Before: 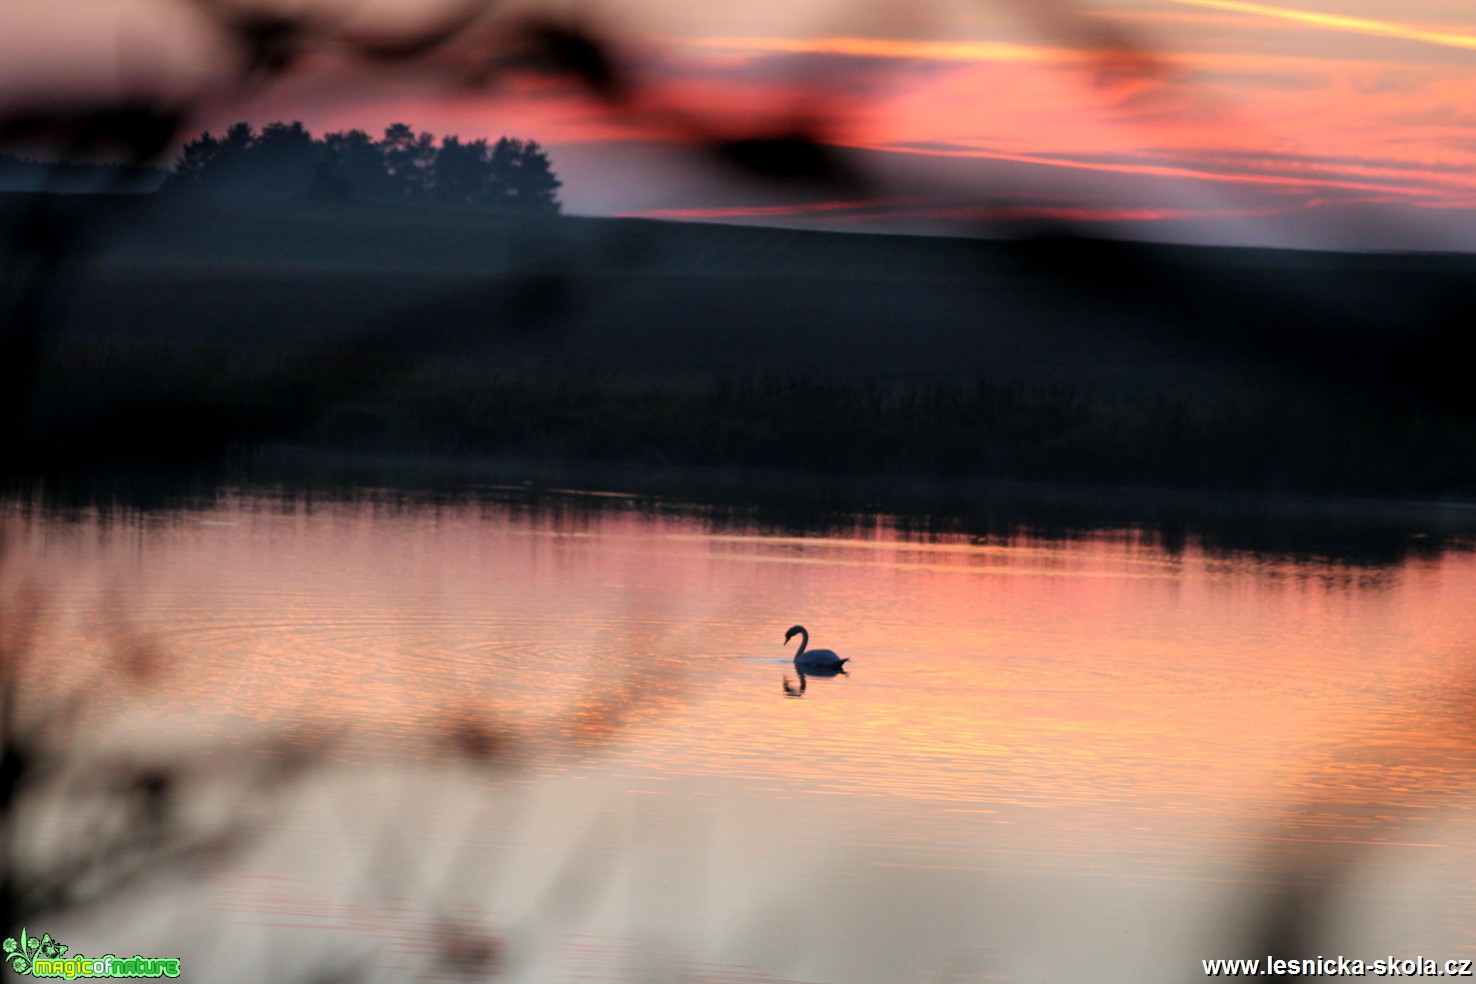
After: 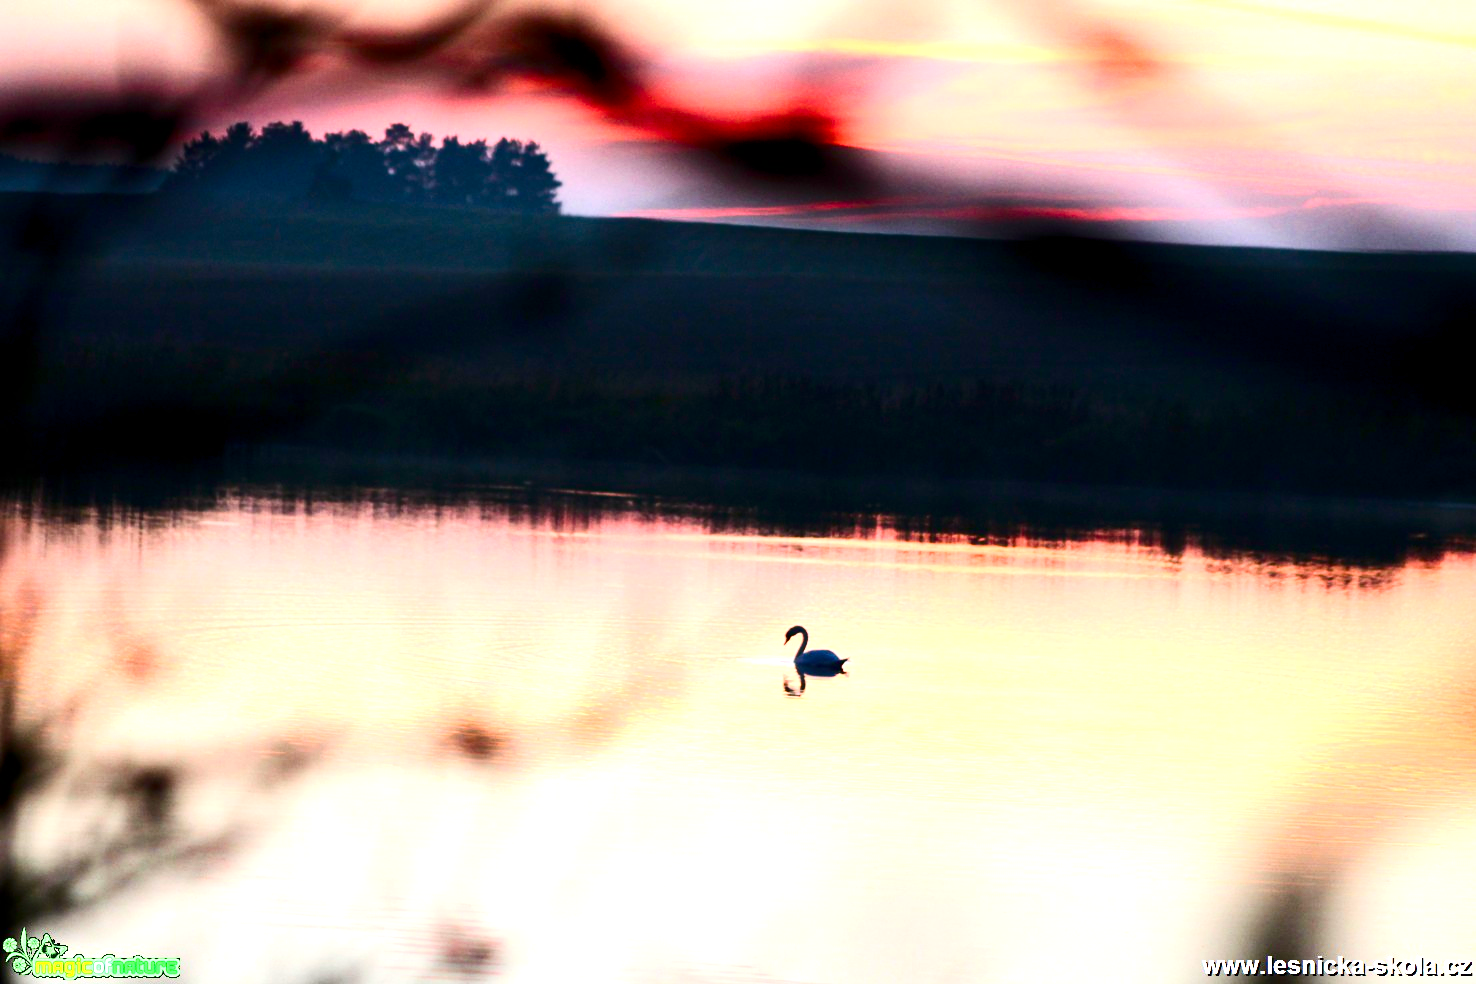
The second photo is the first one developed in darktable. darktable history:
color balance rgb: shadows lift › luminance -9.447%, perceptual saturation grading › global saturation 0.884%, perceptual saturation grading › highlights -33.536%, perceptual saturation grading › mid-tones 14.971%, perceptual saturation grading › shadows 48.686%, perceptual brilliance grading › global brilliance 30.181%, global vibrance 20.645%
exposure: exposure 0.551 EV, compensate highlight preservation false
contrast brightness saturation: contrast 0.3
